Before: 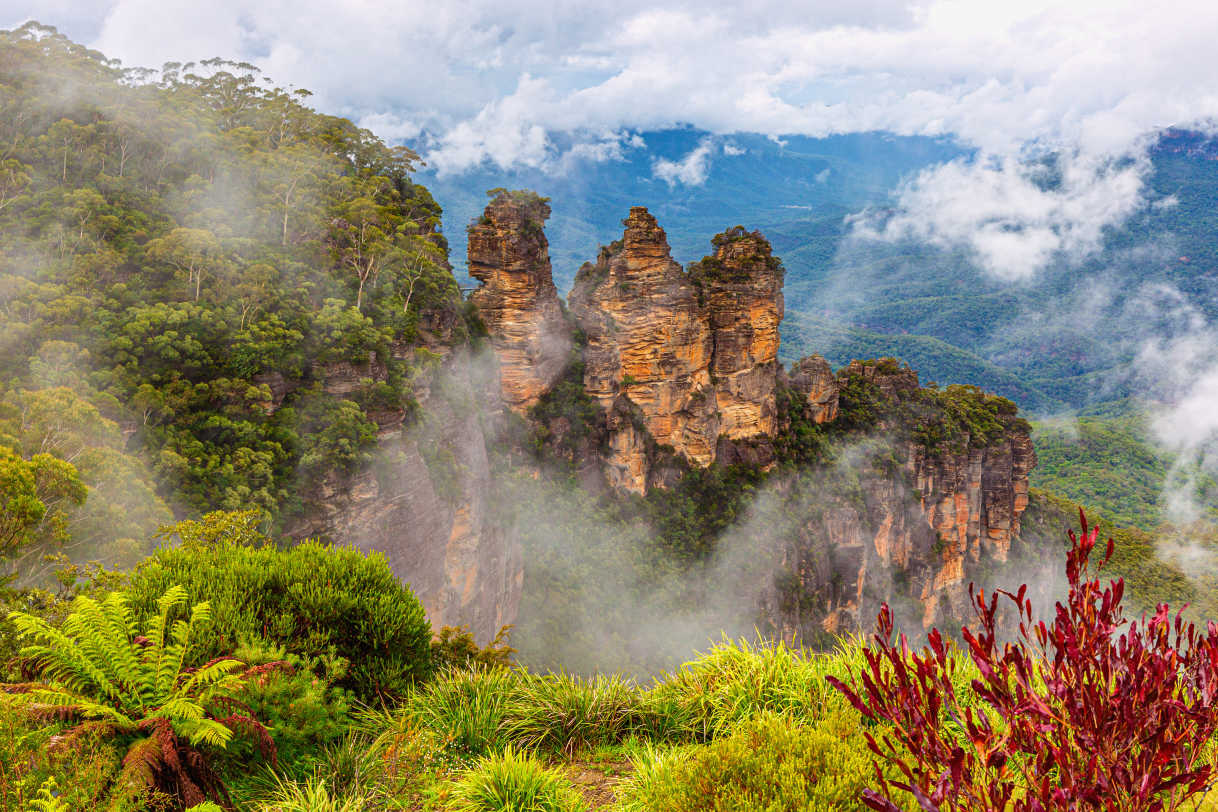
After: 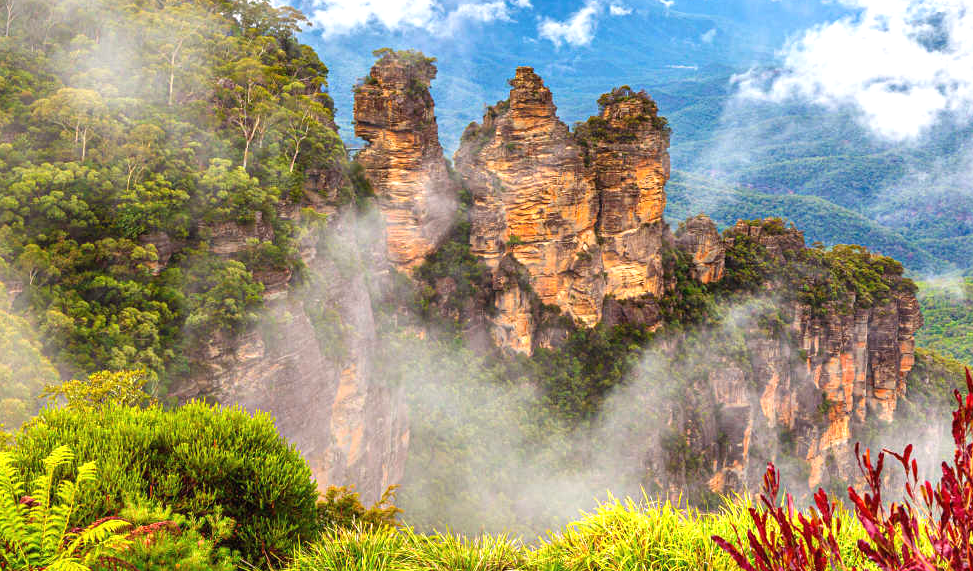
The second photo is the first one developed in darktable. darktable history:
crop: left 9.368%, top 17.286%, right 10.711%, bottom 12.351%
exposure: black level correction 0, exposure 0.691 EV, compensate highlight preservation false
